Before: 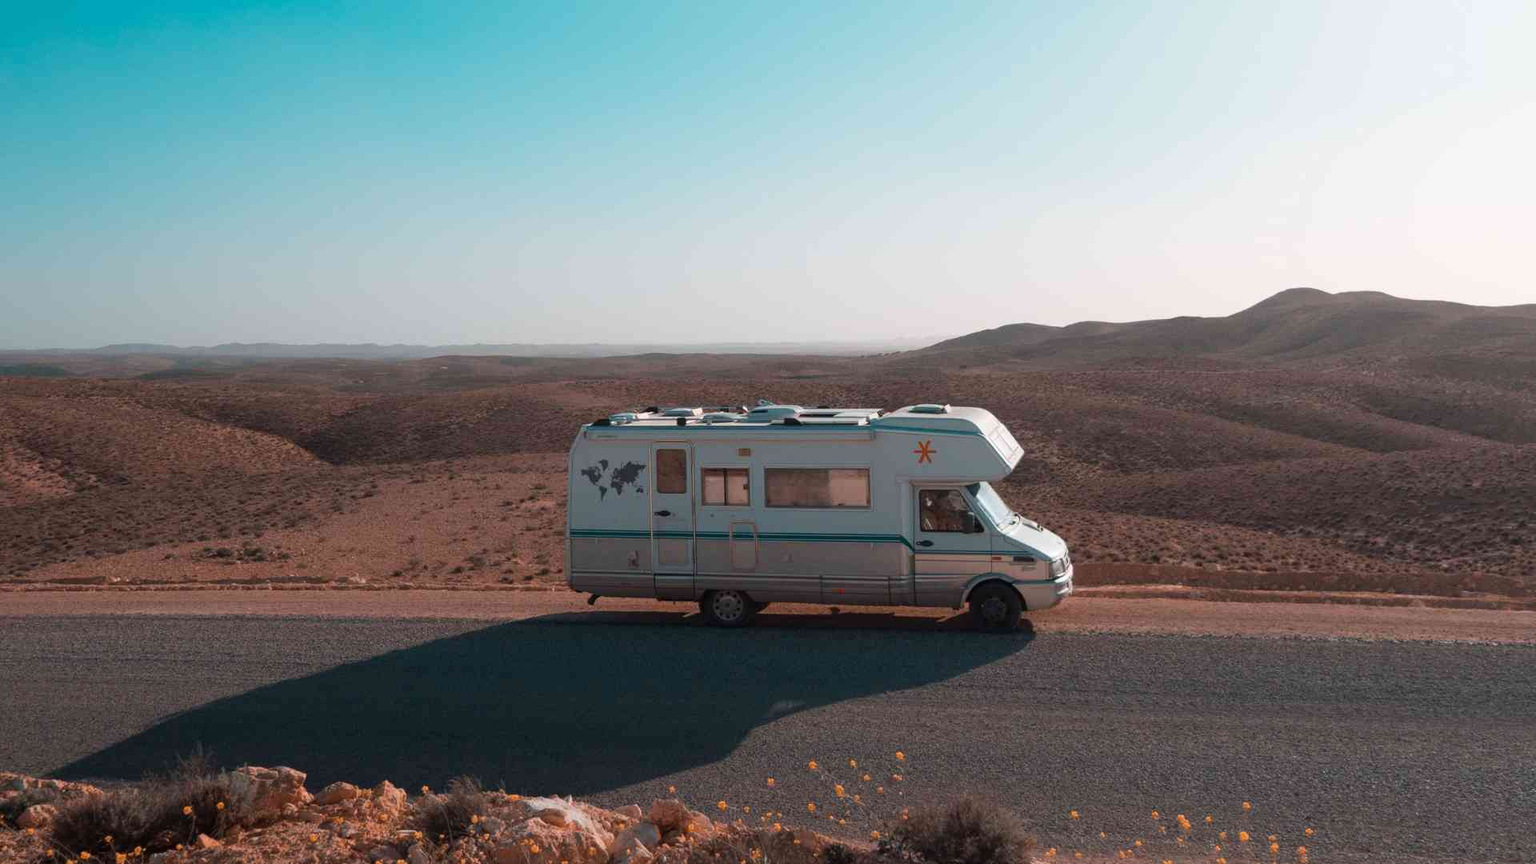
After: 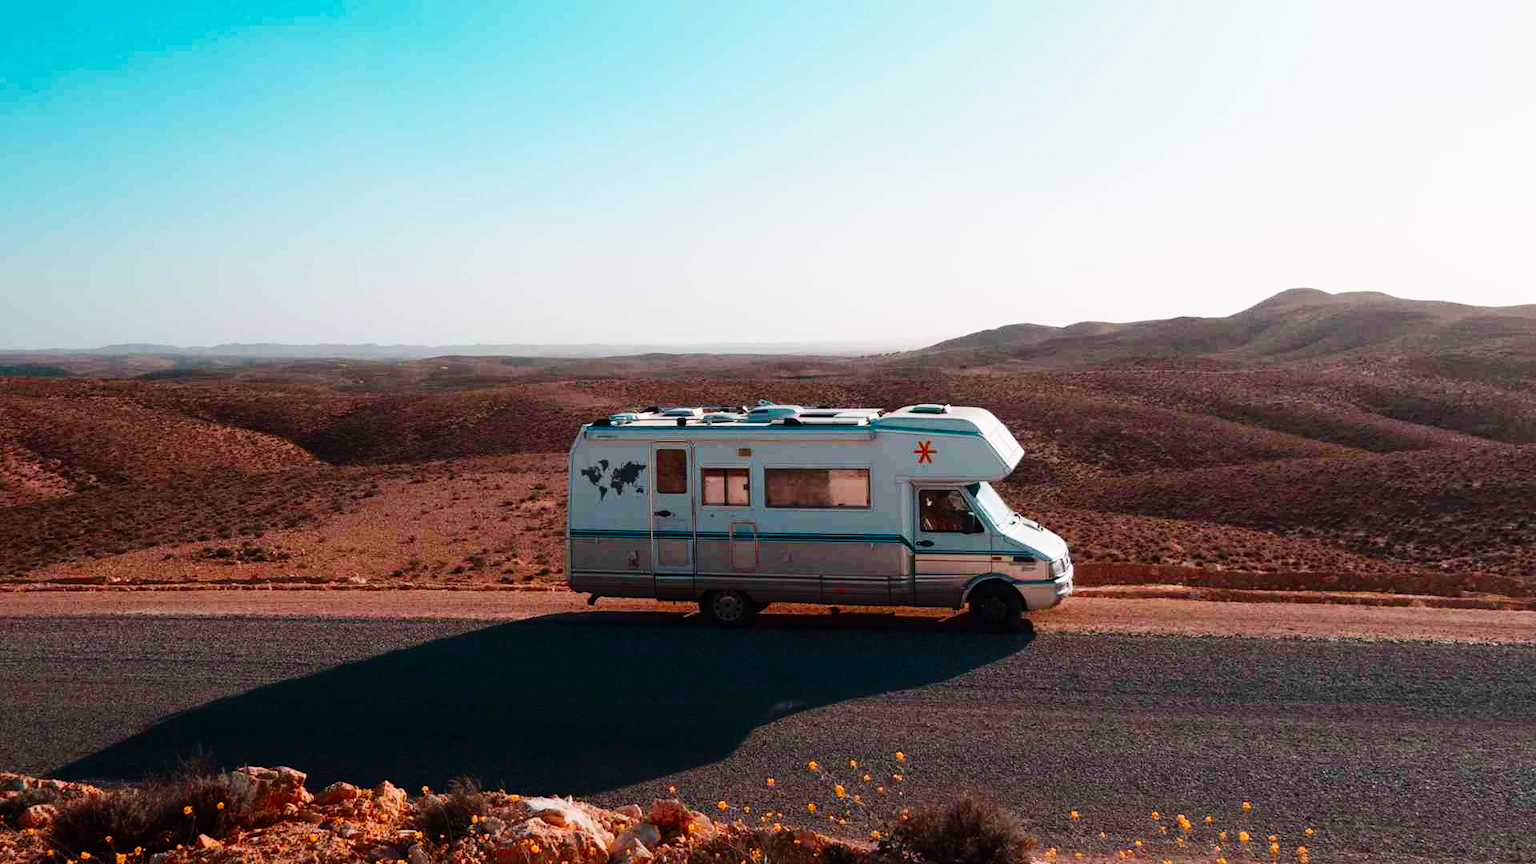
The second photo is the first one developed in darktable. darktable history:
base curve: curves: ch0 [(0, 0) (0.036, 0.025) (0.121, 0.166) (0.206, 0.329) (0.605, 0.79) (1, 1)], preserve colors none
contrast brightness saturation: contrast 0.135, brightness -0.062, saturation 0.152
